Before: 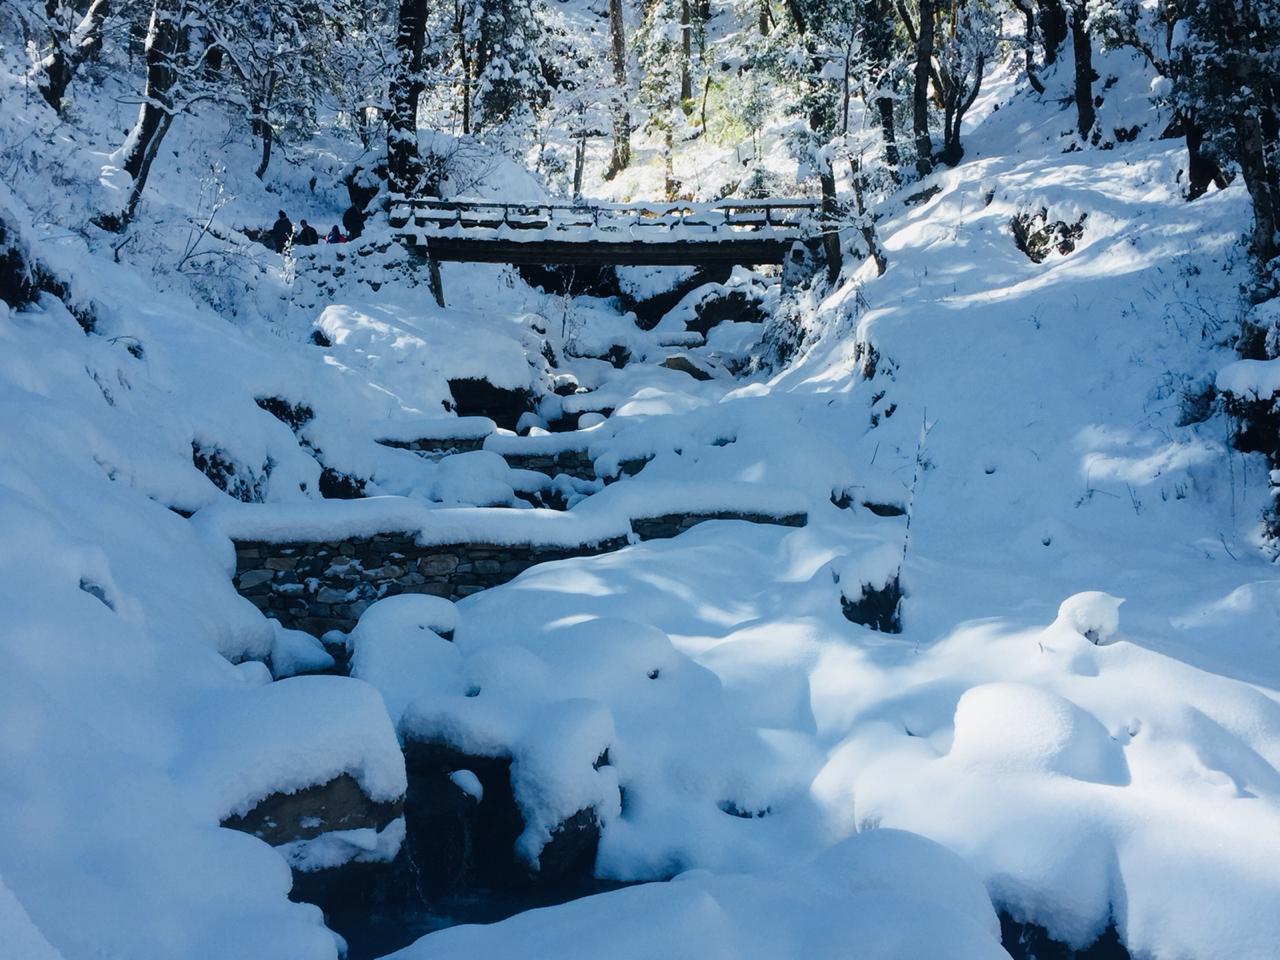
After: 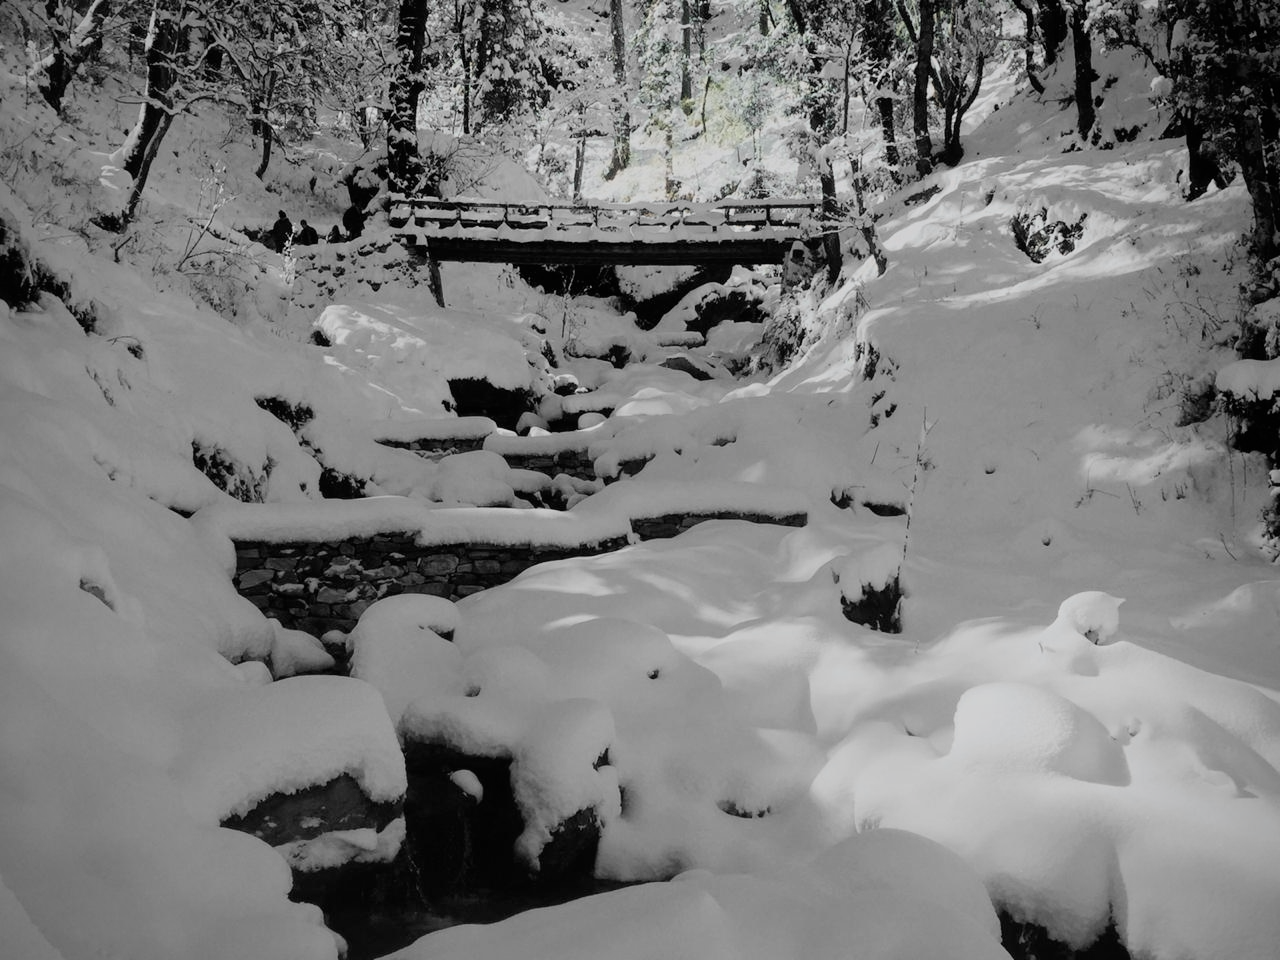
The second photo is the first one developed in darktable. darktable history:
color equalizer: saturation › red 0.775, saturation › orange 0.728, saturation › yellow 0.751, saturation › green 0.763, saturation › cyan 0.532, saturation › blue 0.382, saturation › lavender 0.312, saturation › magenta 0.382, brightness › yellow 0.994
filmic rgb: hardness 4.17, contrast 0.921
vignetting: on, module defaults
